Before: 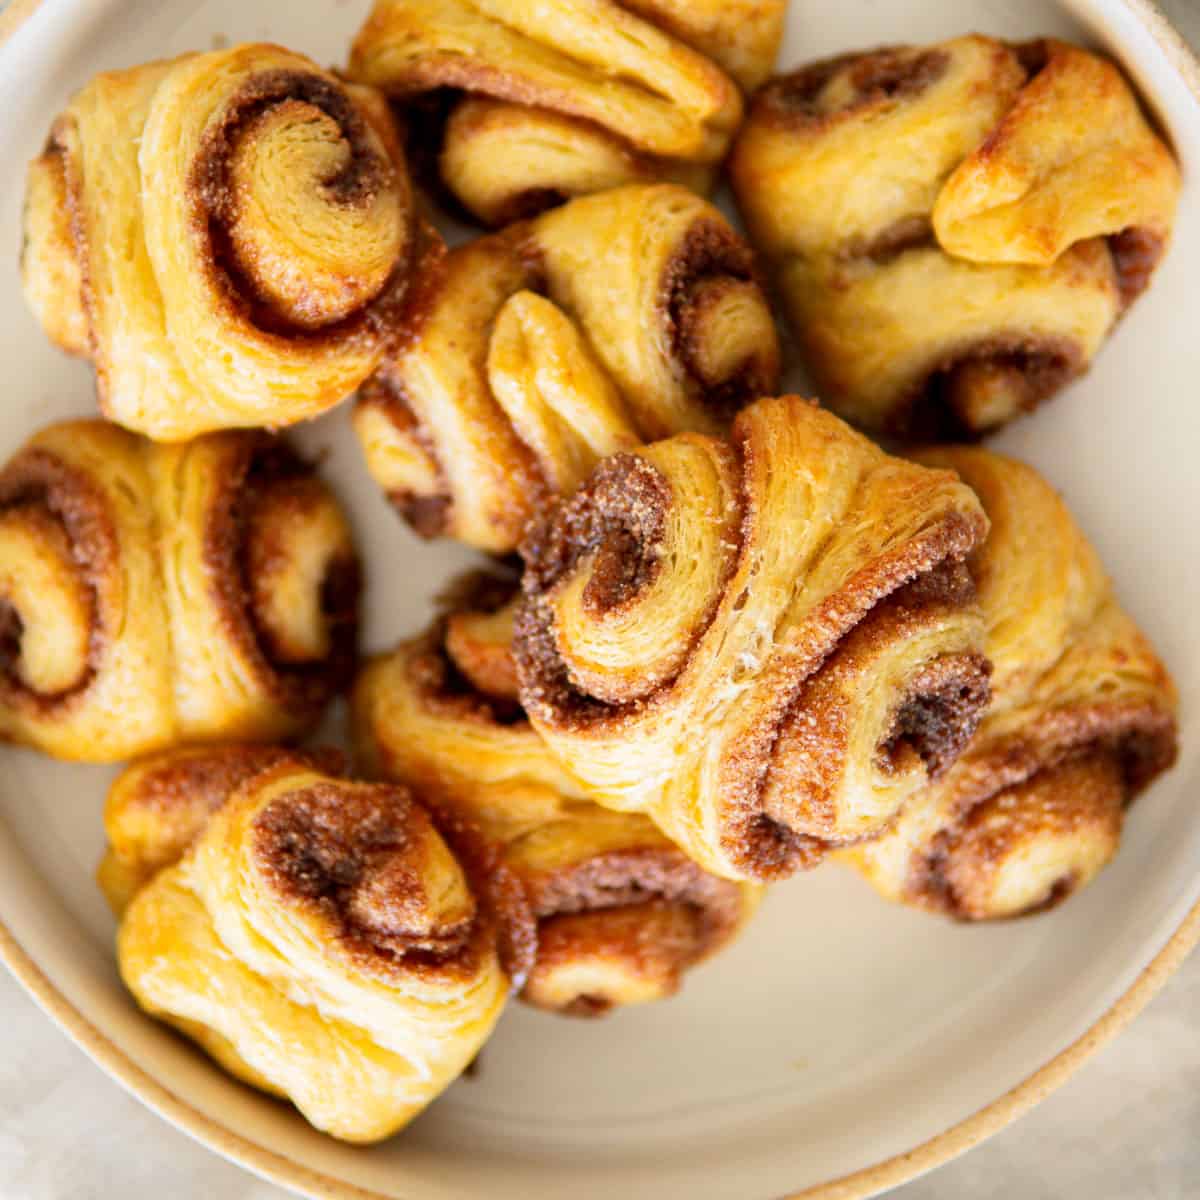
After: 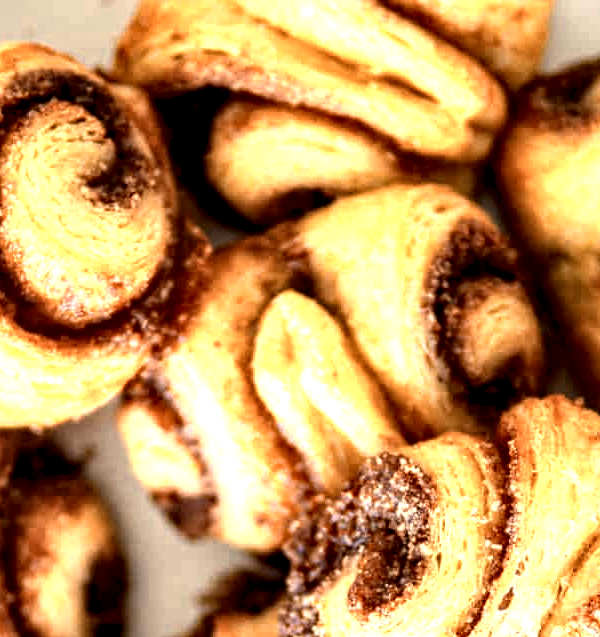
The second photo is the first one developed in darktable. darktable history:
crop: left 19.65%, right 30.309%, bottom 46.837%
local contrast: highlights 7%, shadows 38%, detail 184%, midtone range 0.477
color zones: curves: ch0 [(0.018, 0.548) (0.197, 0.654) (0.425, 0.447) (0.605, 0.658) (0.732, 0.579)]; ch1 [(0.105, 0.531) (0.224, 0.531) (0.386, 0.39) (0.618, 0.456) (0.732, 0.456) (0.956, 0.421)]; ch2 [(0.039, 0.583) (0.215, 0.465) (0.399, 0.544) (0.465, 0.548) (0.614, 0.447) (0.724, 0.43) (0.882, 0.623) (0.956, 0.632)]
